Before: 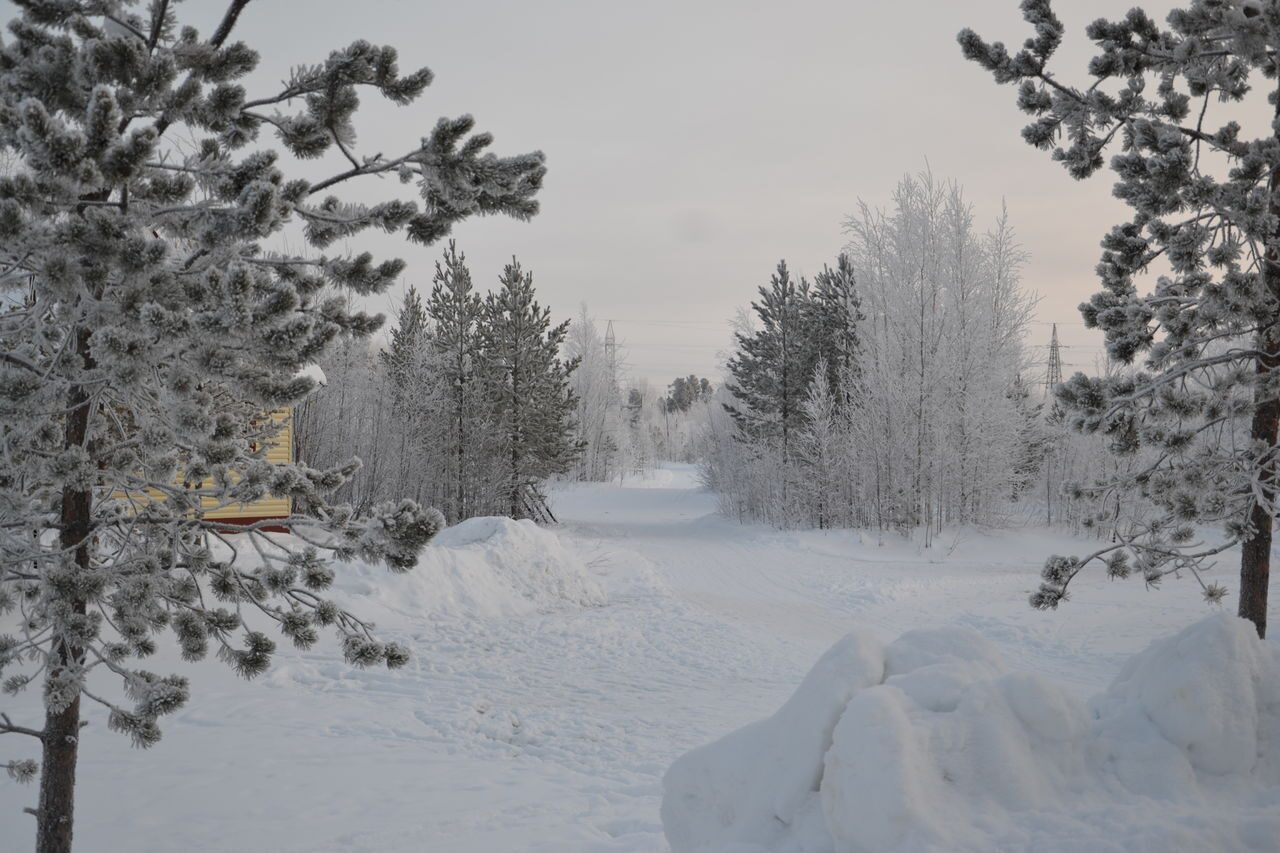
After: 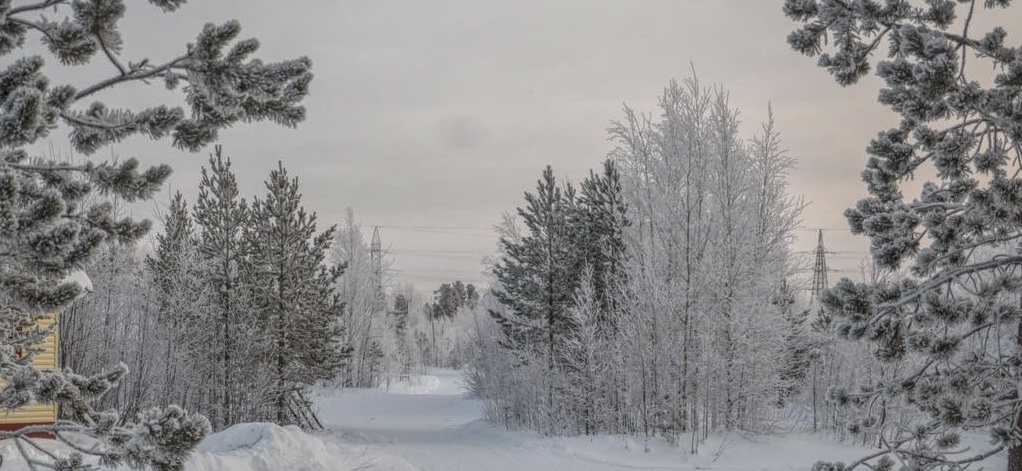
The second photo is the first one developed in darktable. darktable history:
tone equalizer: -8 EV -1.82 EV, -7 EV -1.19 EV, -6 EV -1.64 EV, smoothing diameter 24.78%, edges refinement/feathering 6.44, preserve details guided filter
local contrast: highlights 20%, shadows 31%, detail 201%, midtone range 0.2
crop: left 18.333%, top 11.123%, right 1.801%, bottom 33.561%
